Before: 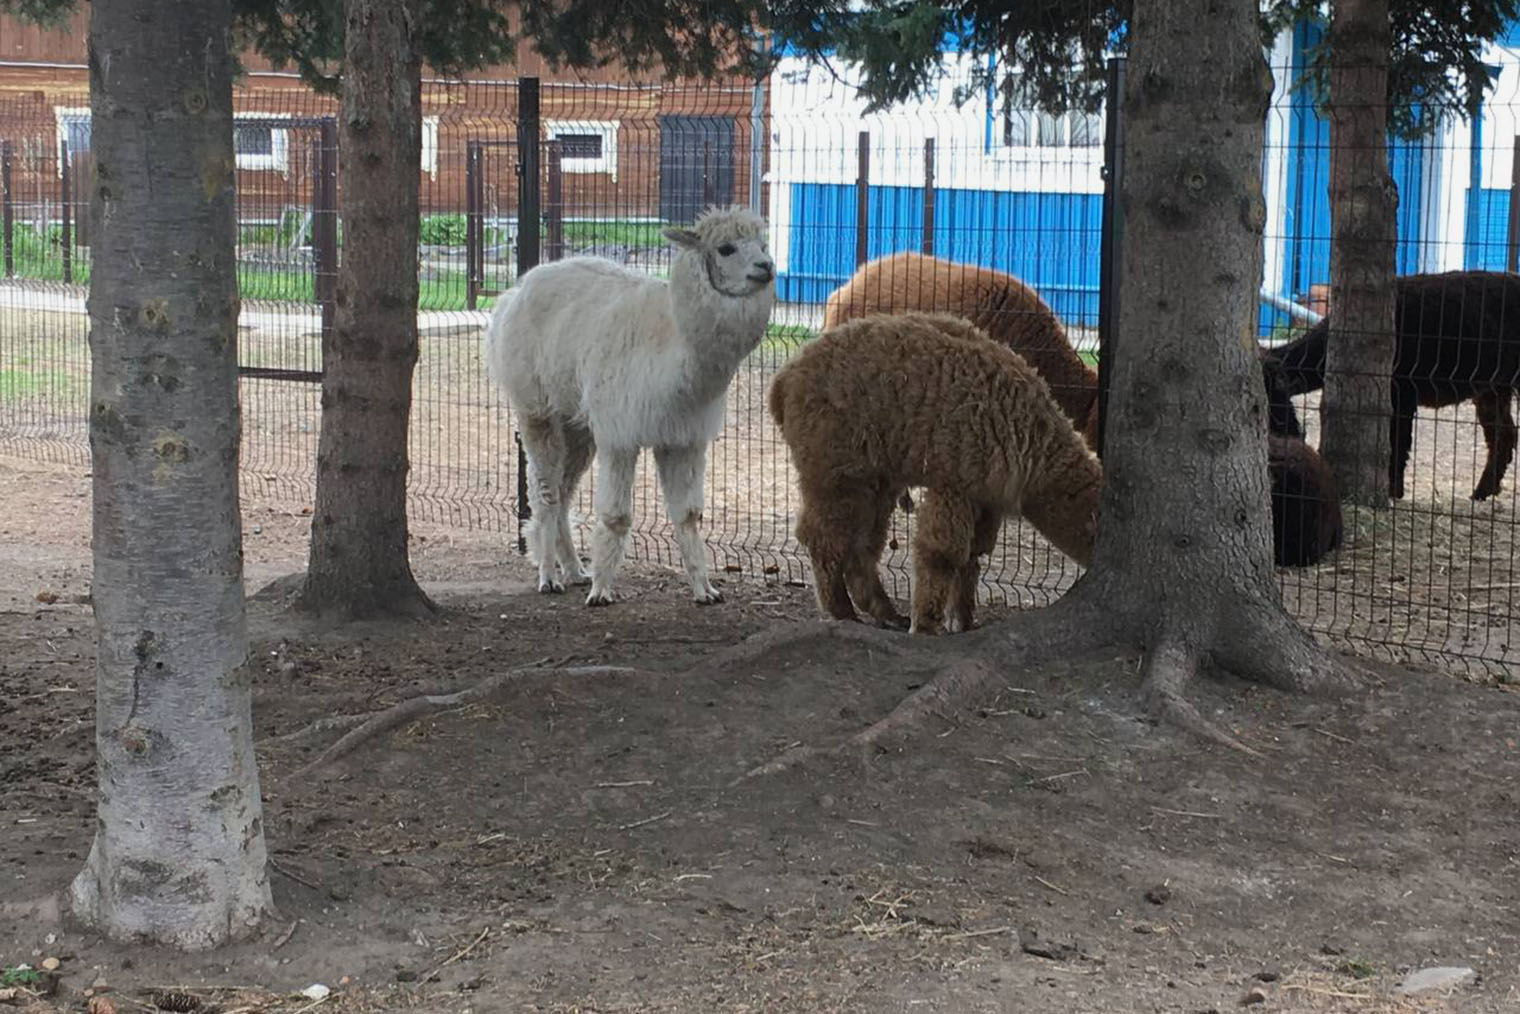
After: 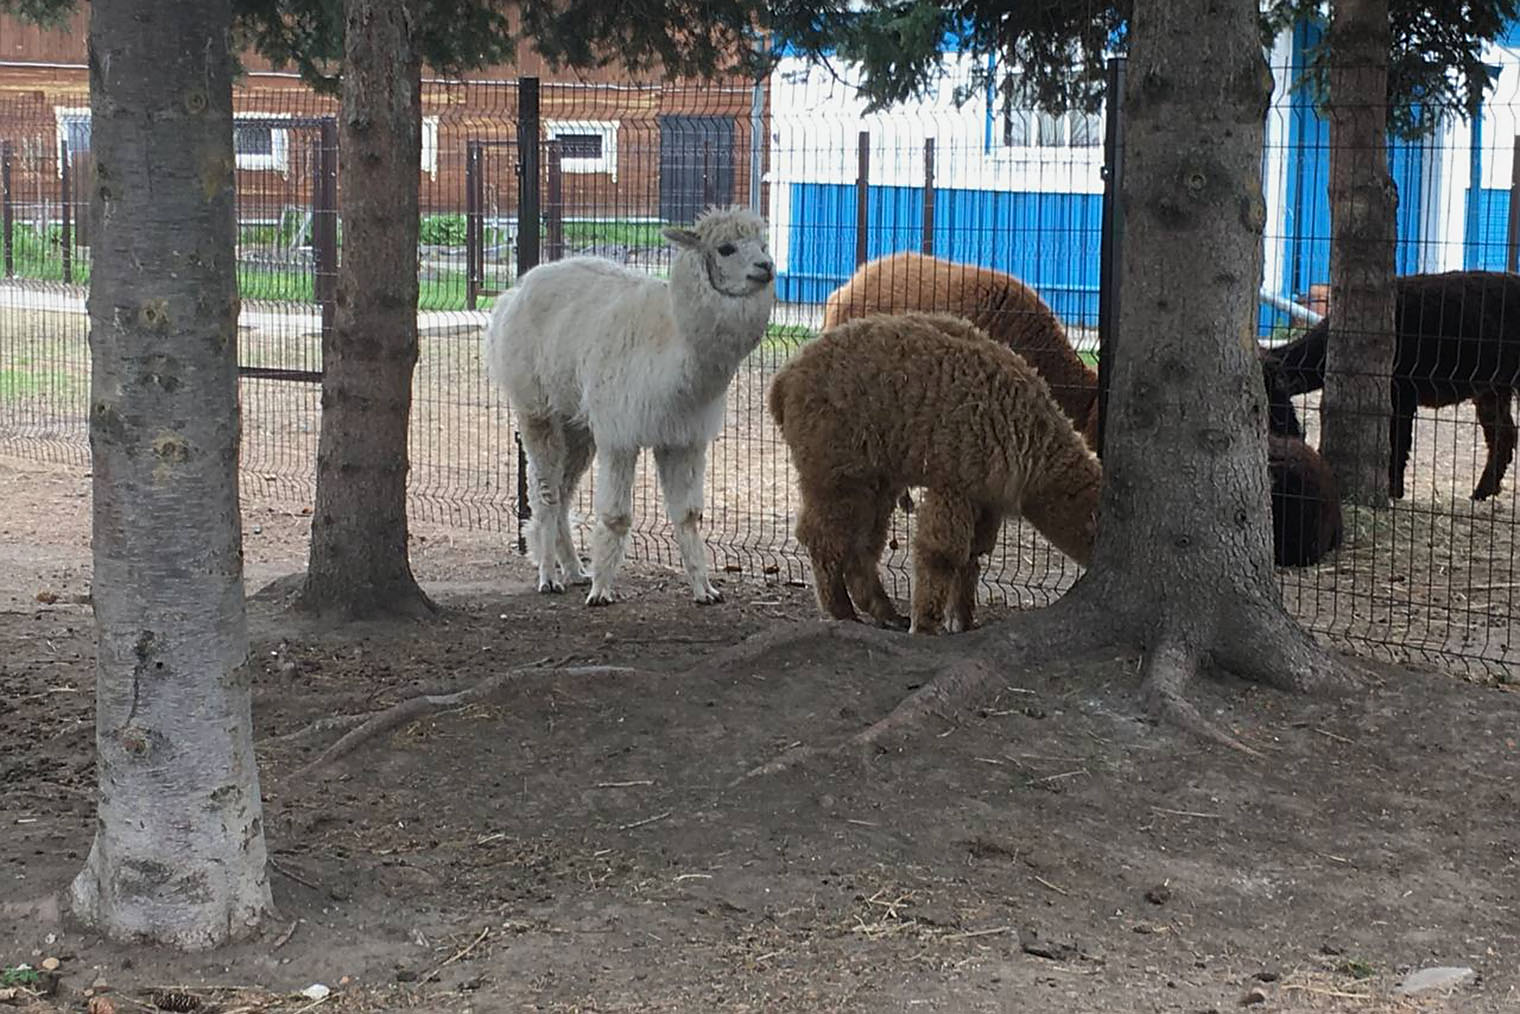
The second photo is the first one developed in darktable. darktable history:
sharpen: radius 1.864, amount 0.398, threshold 1.271
exposure: compensate highlight preservation false
